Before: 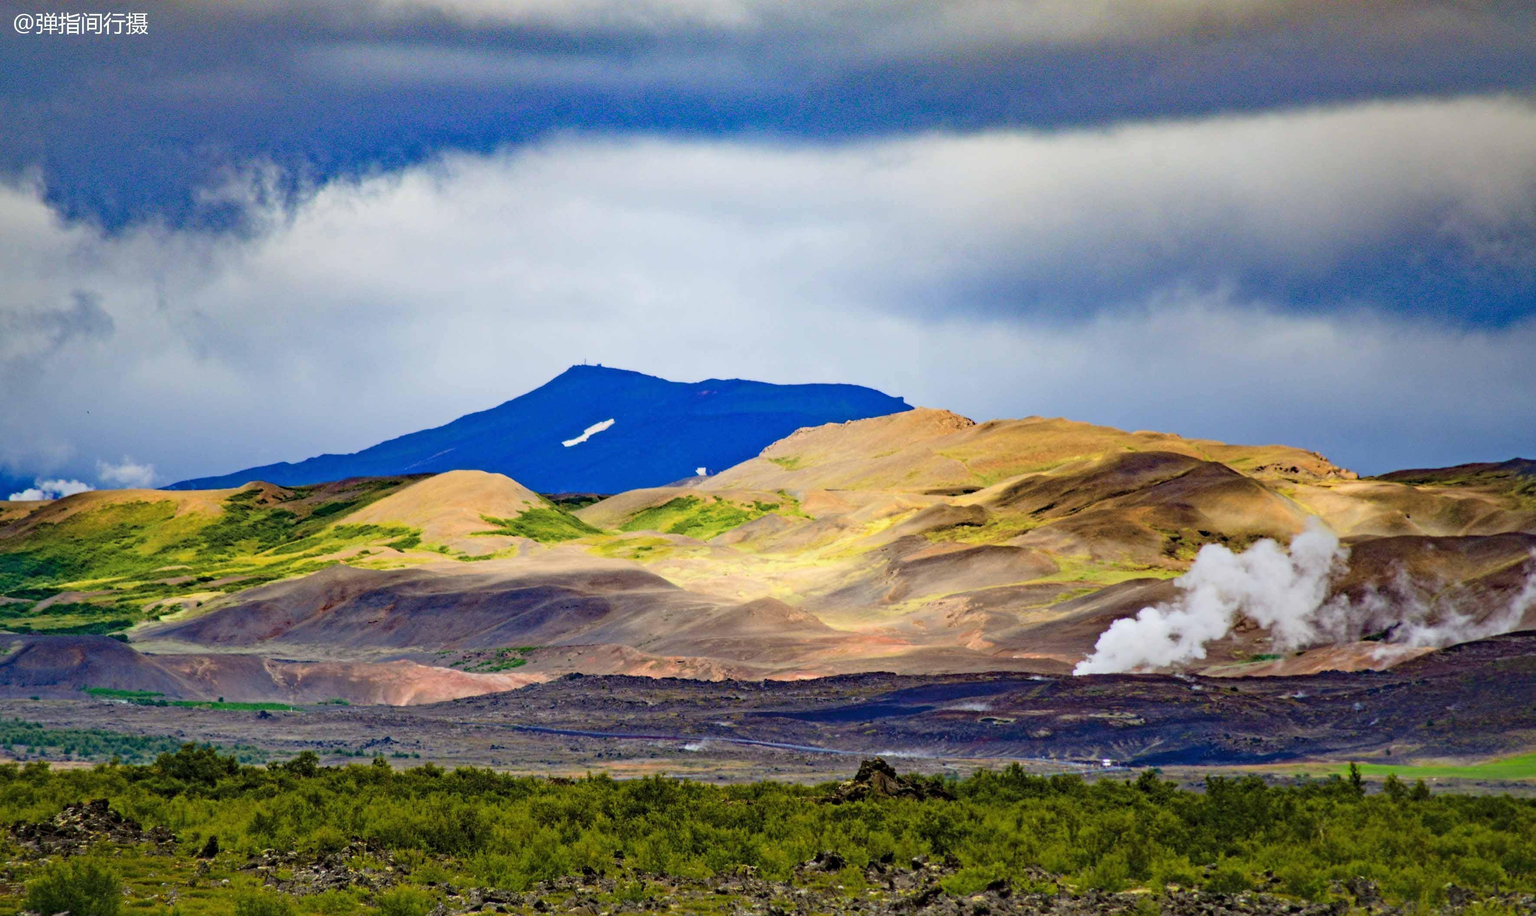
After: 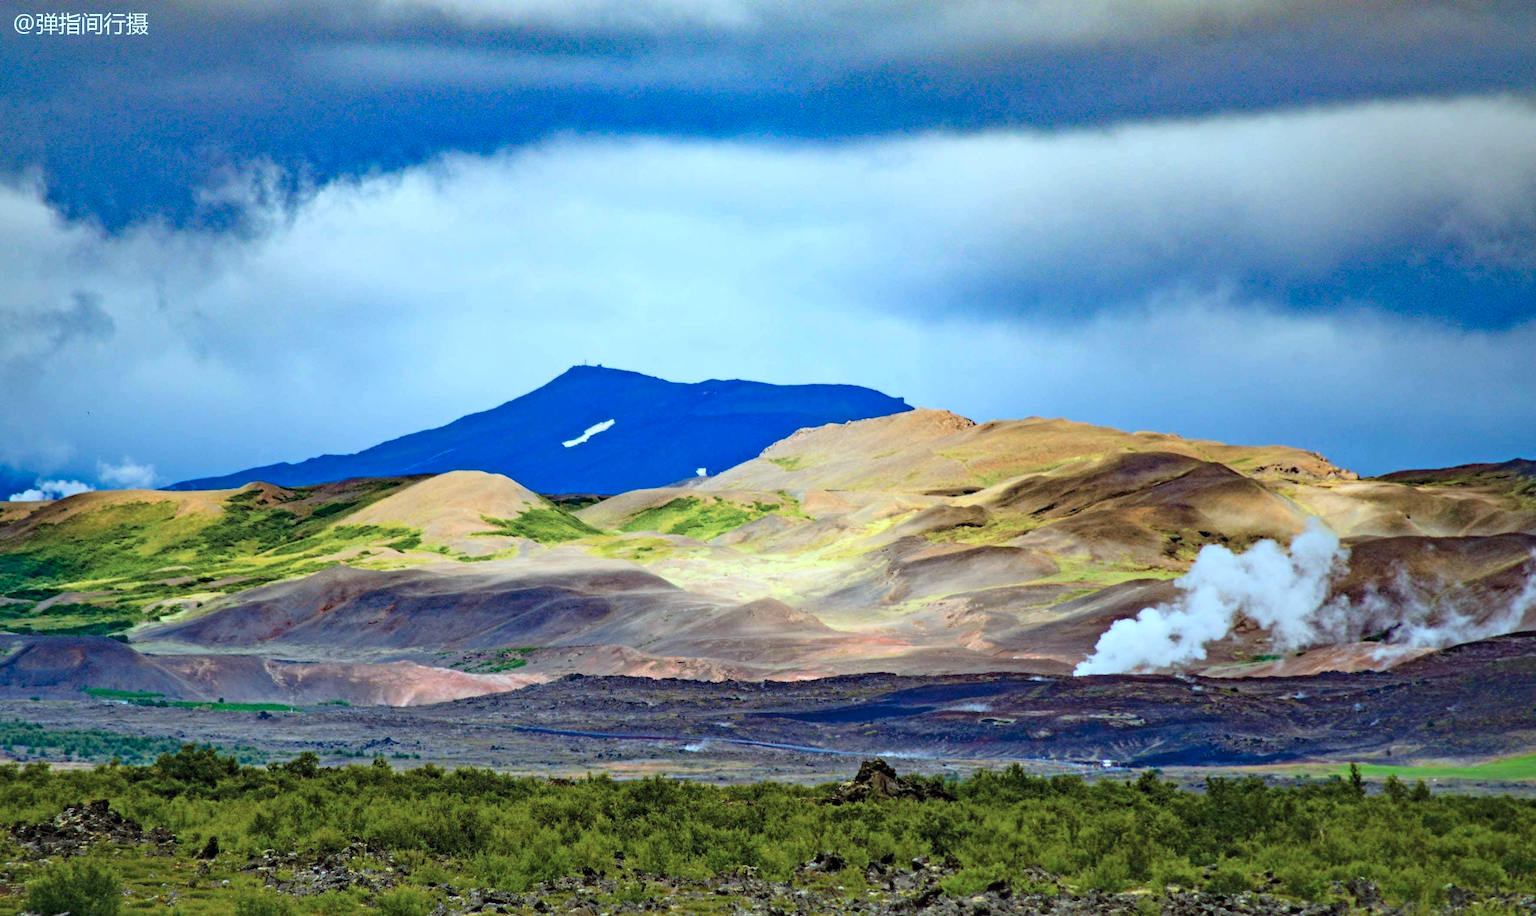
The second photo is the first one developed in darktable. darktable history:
color correction: highlights a* -10.69, highlights b* -19.19
white balance: emerald 1
shadows and highlights: shadows 30.86, highlights 0, soften with gaussian
exposure: exposure 0.2 EV, compensate highlight preservation false
